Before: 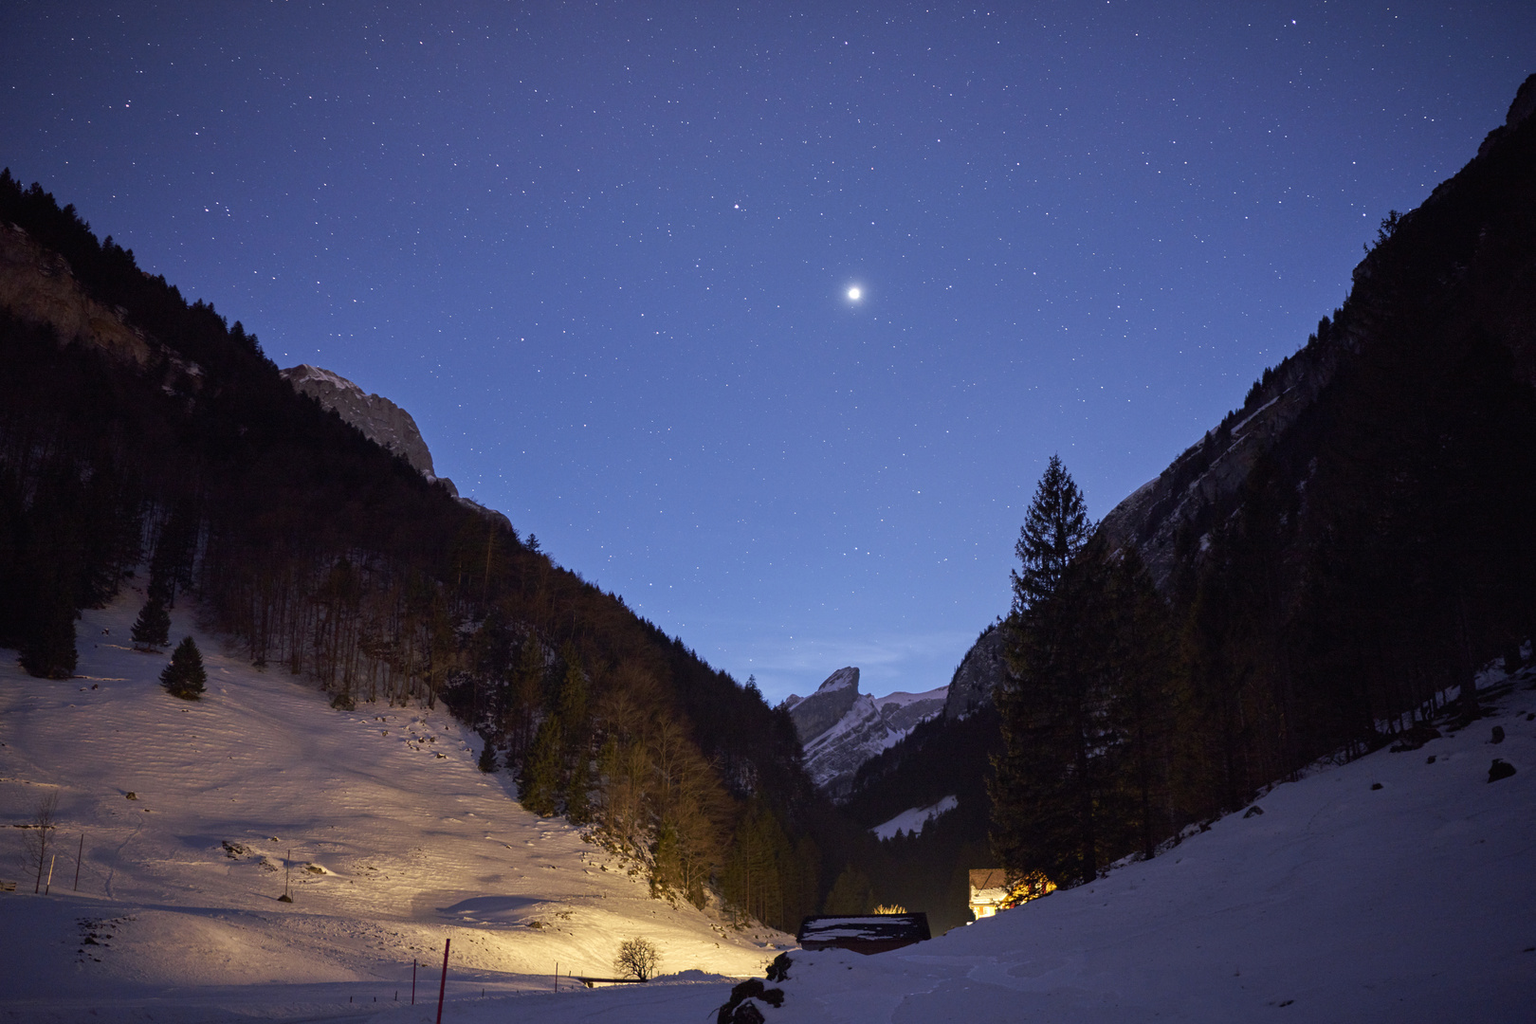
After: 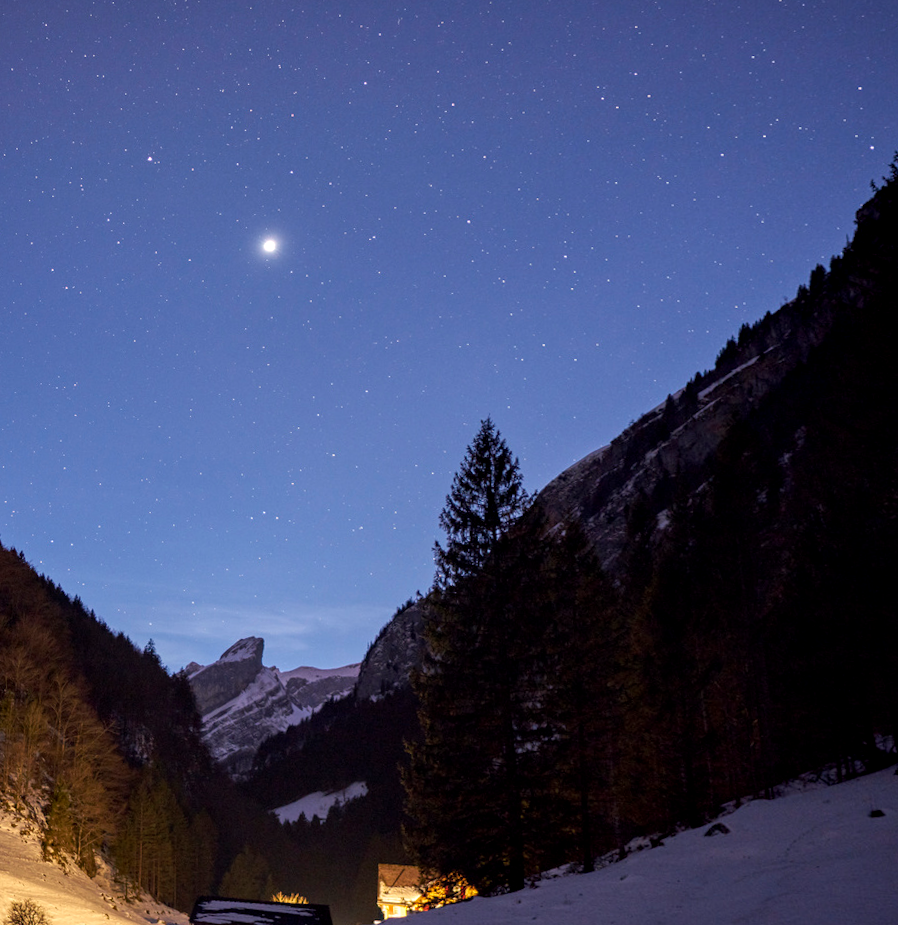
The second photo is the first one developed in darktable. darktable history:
color correction: highlights a* 3.84, highlights b* 5.07
rotate and perspective: rotation 1.69°, lens shift (vertical) -0.023, lens shift (horizontal) -0.291, crop left 0.025, crop right 0.988, crop top 0.092, crop bottom 0.842
crop: left 31.458%, top 0%, right 11.876%
local contrast: on, module defaults
